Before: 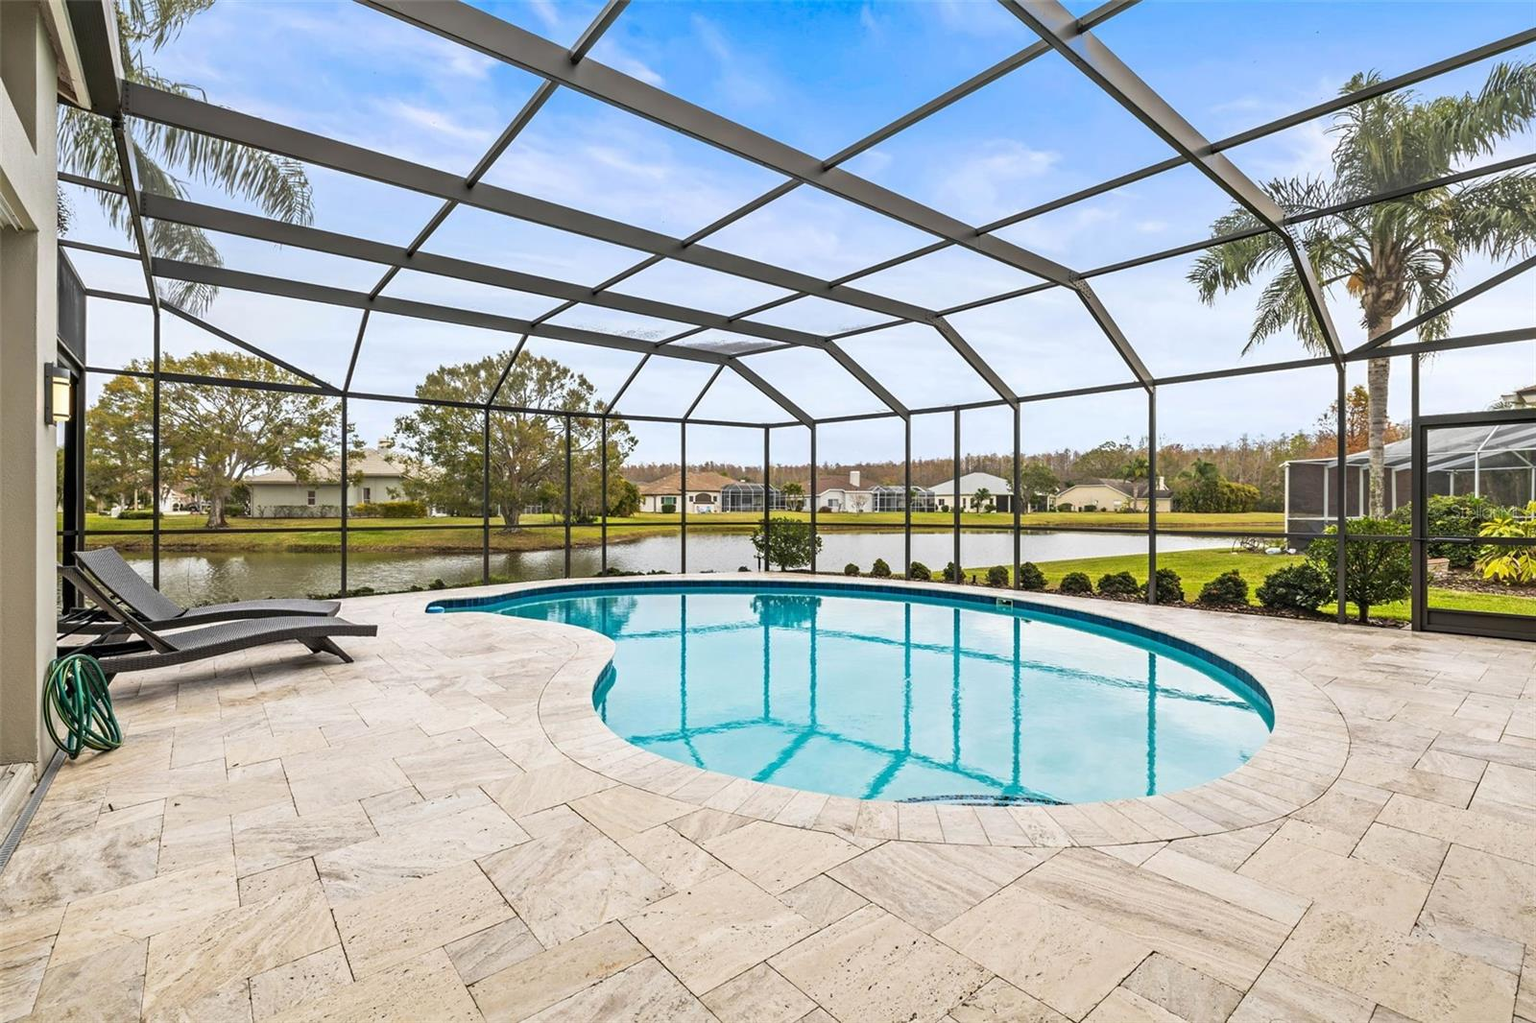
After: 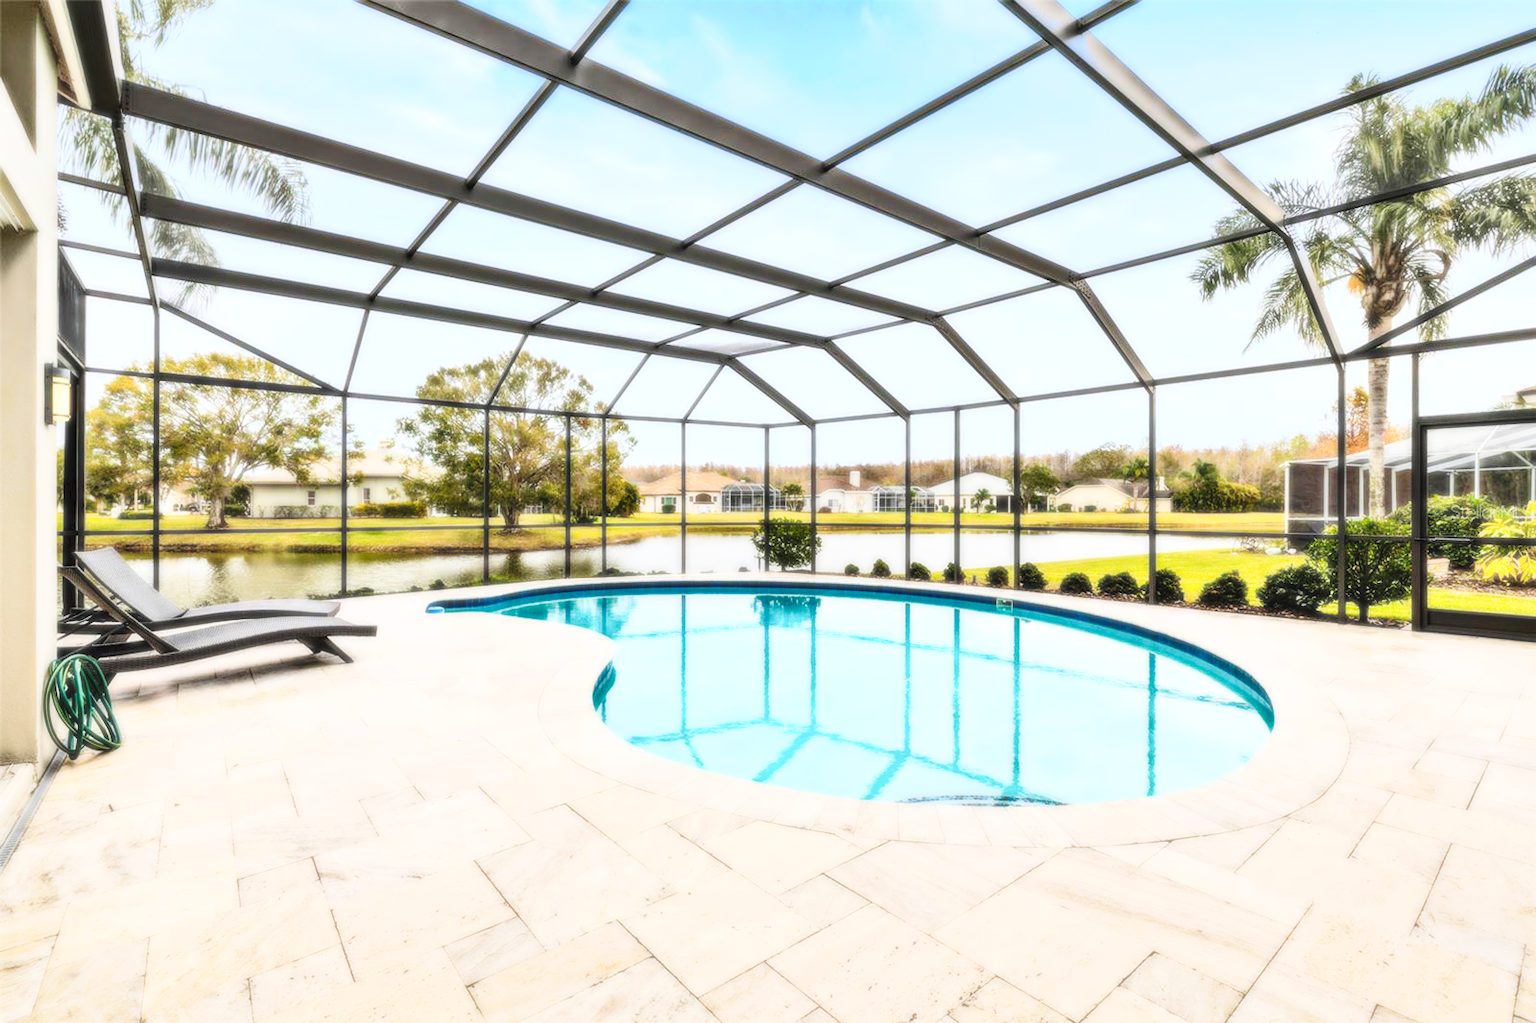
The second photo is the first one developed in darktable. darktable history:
shadows and highlights: shadows 22.7, highlights -48.71, soften with gaussian
tone curve: curves: ch0 [(0, 0) (0.003, 0.054) (0.011, 0.057) (0.025, 0.056) (0.044, 0.062) (0.069, 0.071) (0.1, 0.088) (0.136, 0.111) (0.177, 0.146) (0.224, 0.19) (0.277, 0.261) (0.335, 0.363) (0.399, 0.458) (0.468, 0.562) (0.543, 0.653) (0.623, 0.725) (0.709, 0.801) (0.801, 0.853) (0.898, 0.915) (1, 1)], preserve colors none
bloom: size 0%, threshold 54.82%, strength 8.31%
